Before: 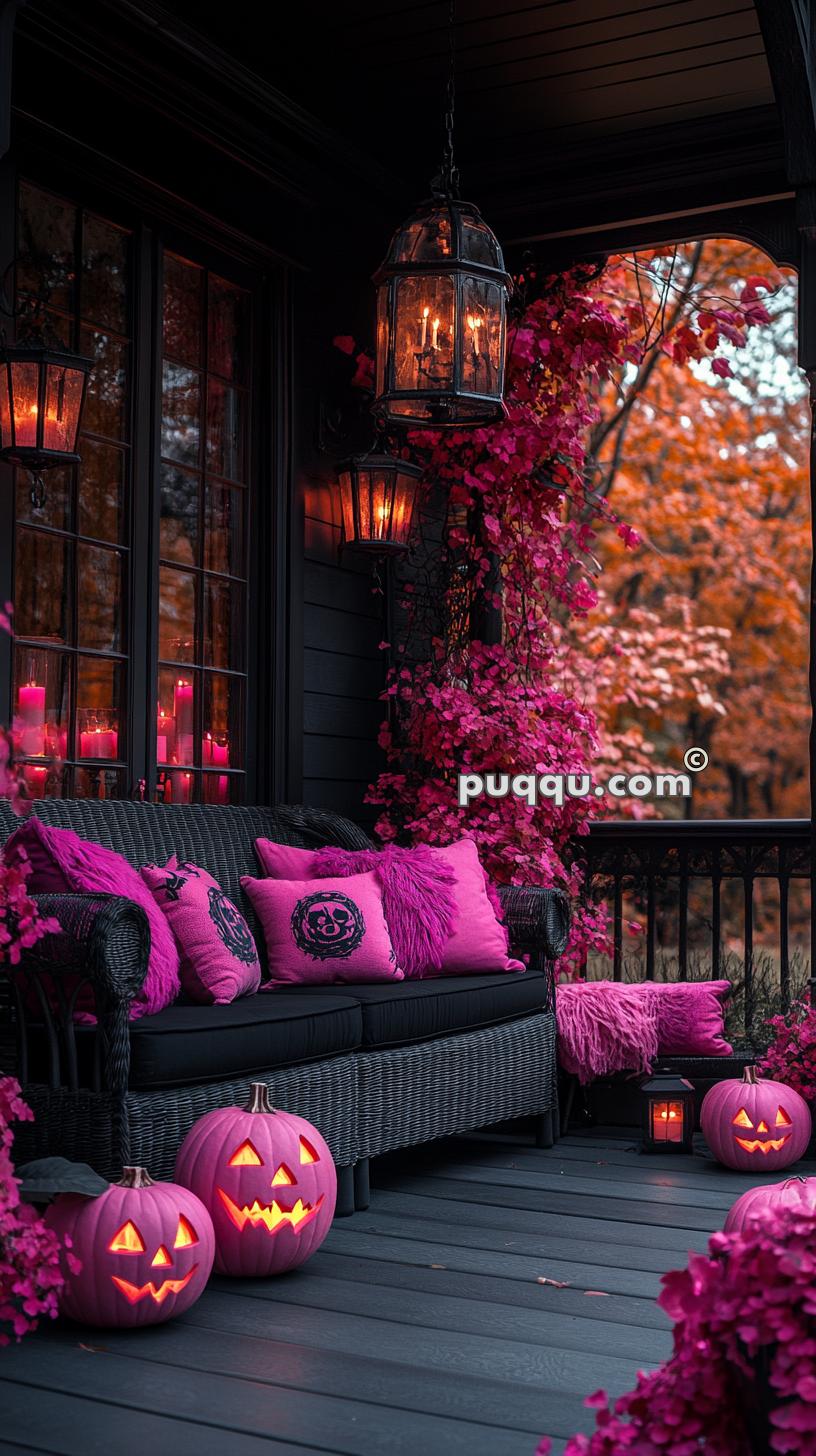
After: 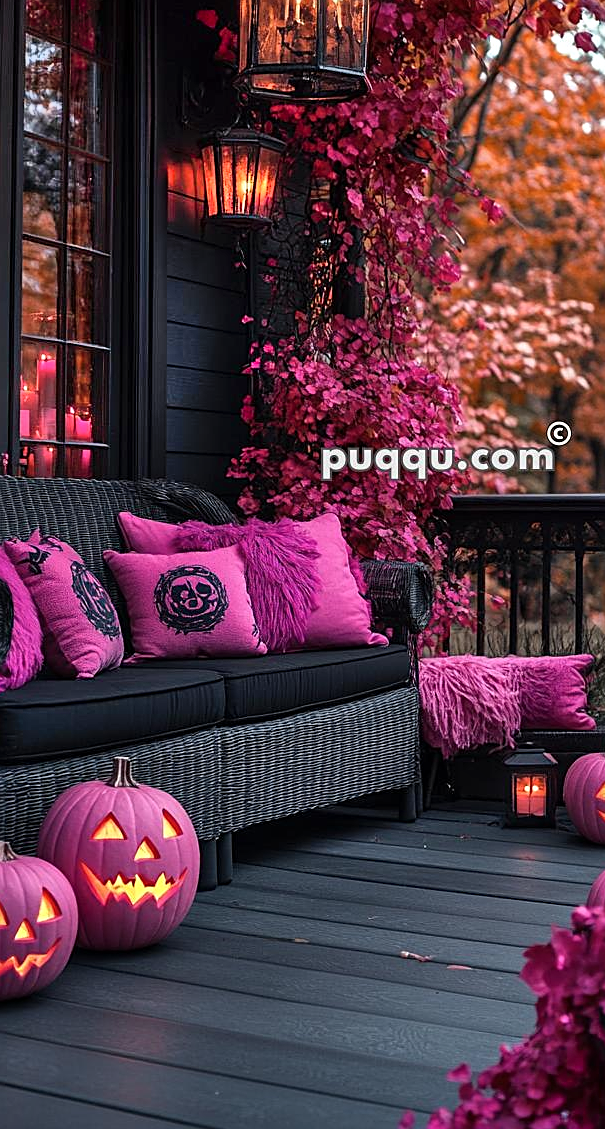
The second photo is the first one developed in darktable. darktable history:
shadows and highlights: radius 45.33, white point adjustment 6.46, compress 80.08%, highlights color adjustment 45.64%, soften with gaussian
sharpen: on, module defaults
crop: left 16.87%, top 22.42%, right 8.955%
exposure: exposure -0.152 EV, compensate highlight preservation false
